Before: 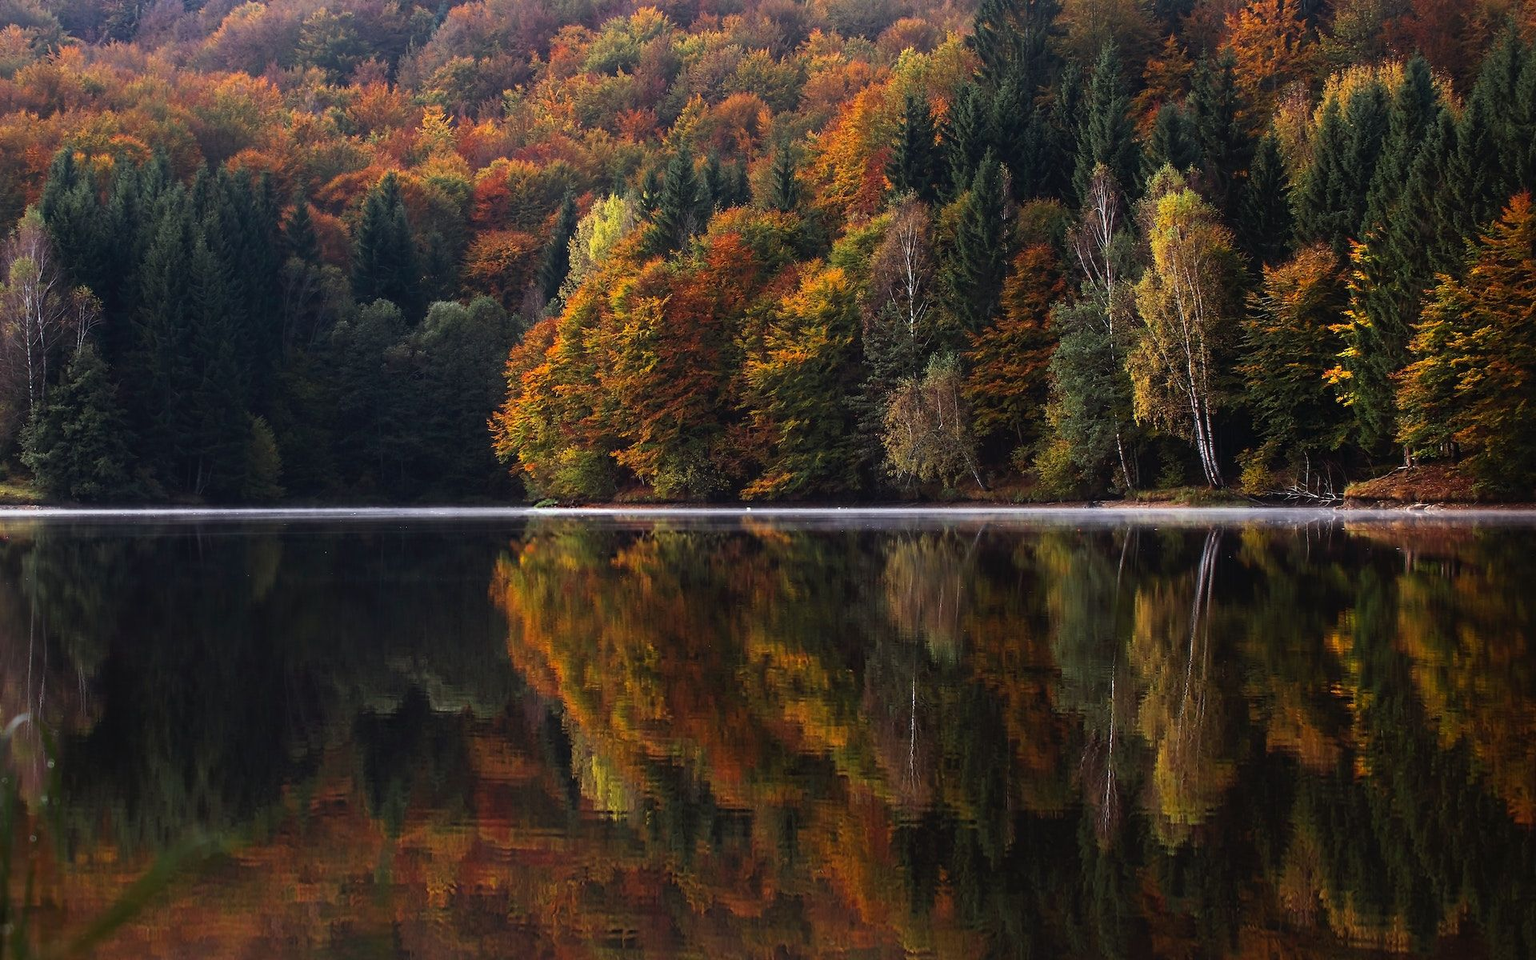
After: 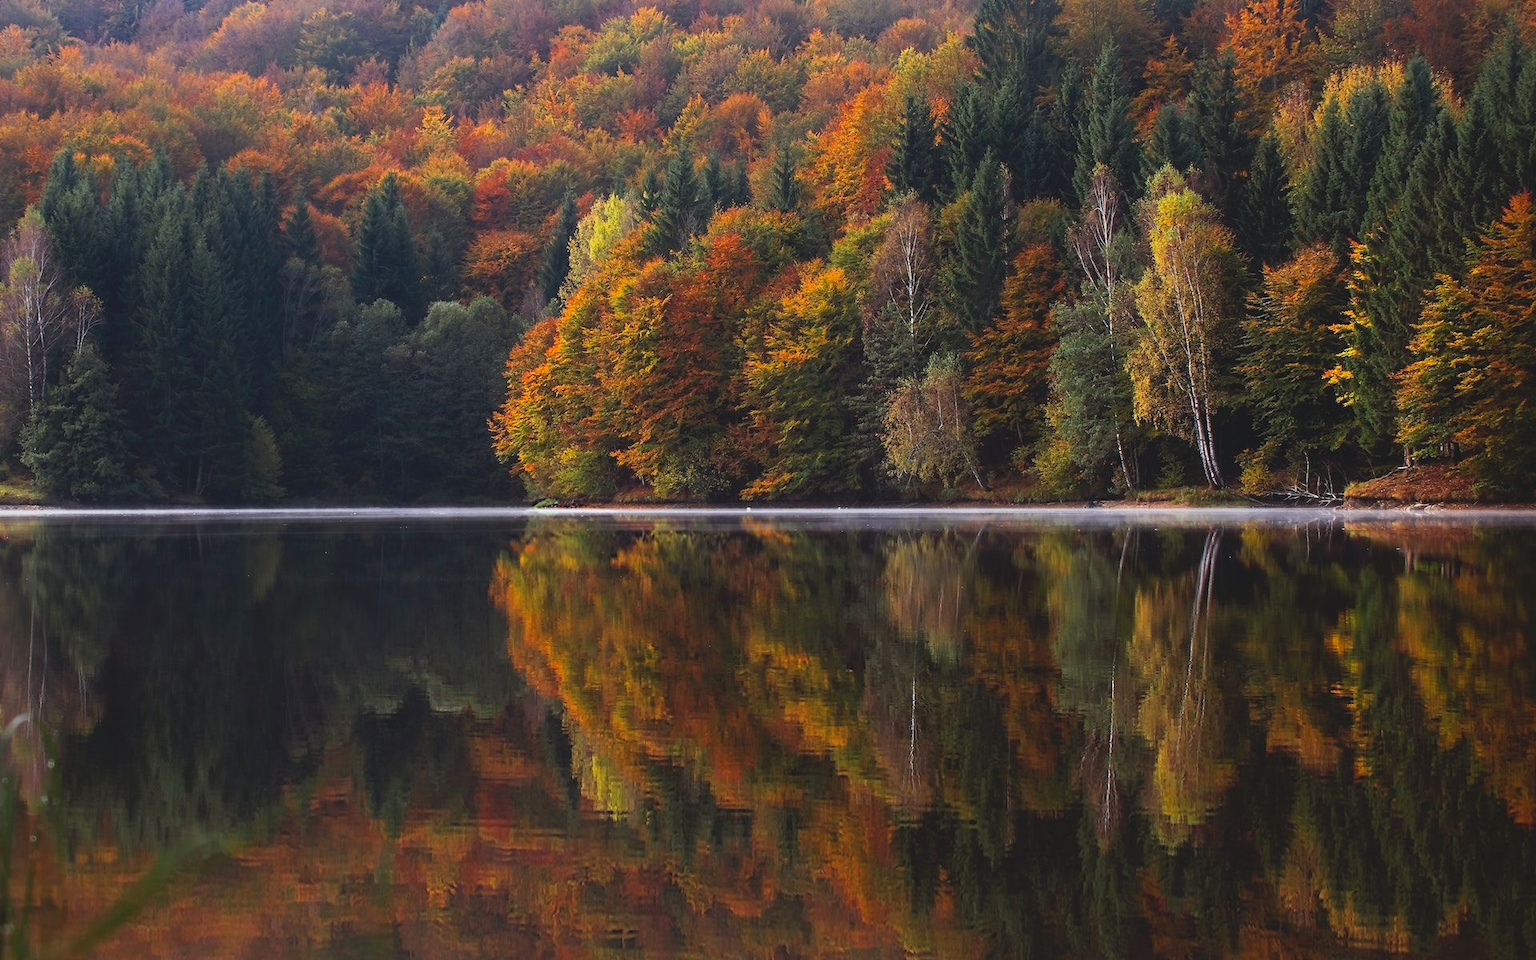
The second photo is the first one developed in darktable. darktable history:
contrast brightness saturation: contrast -0.102, brightness 0.047, saturation 0.085
